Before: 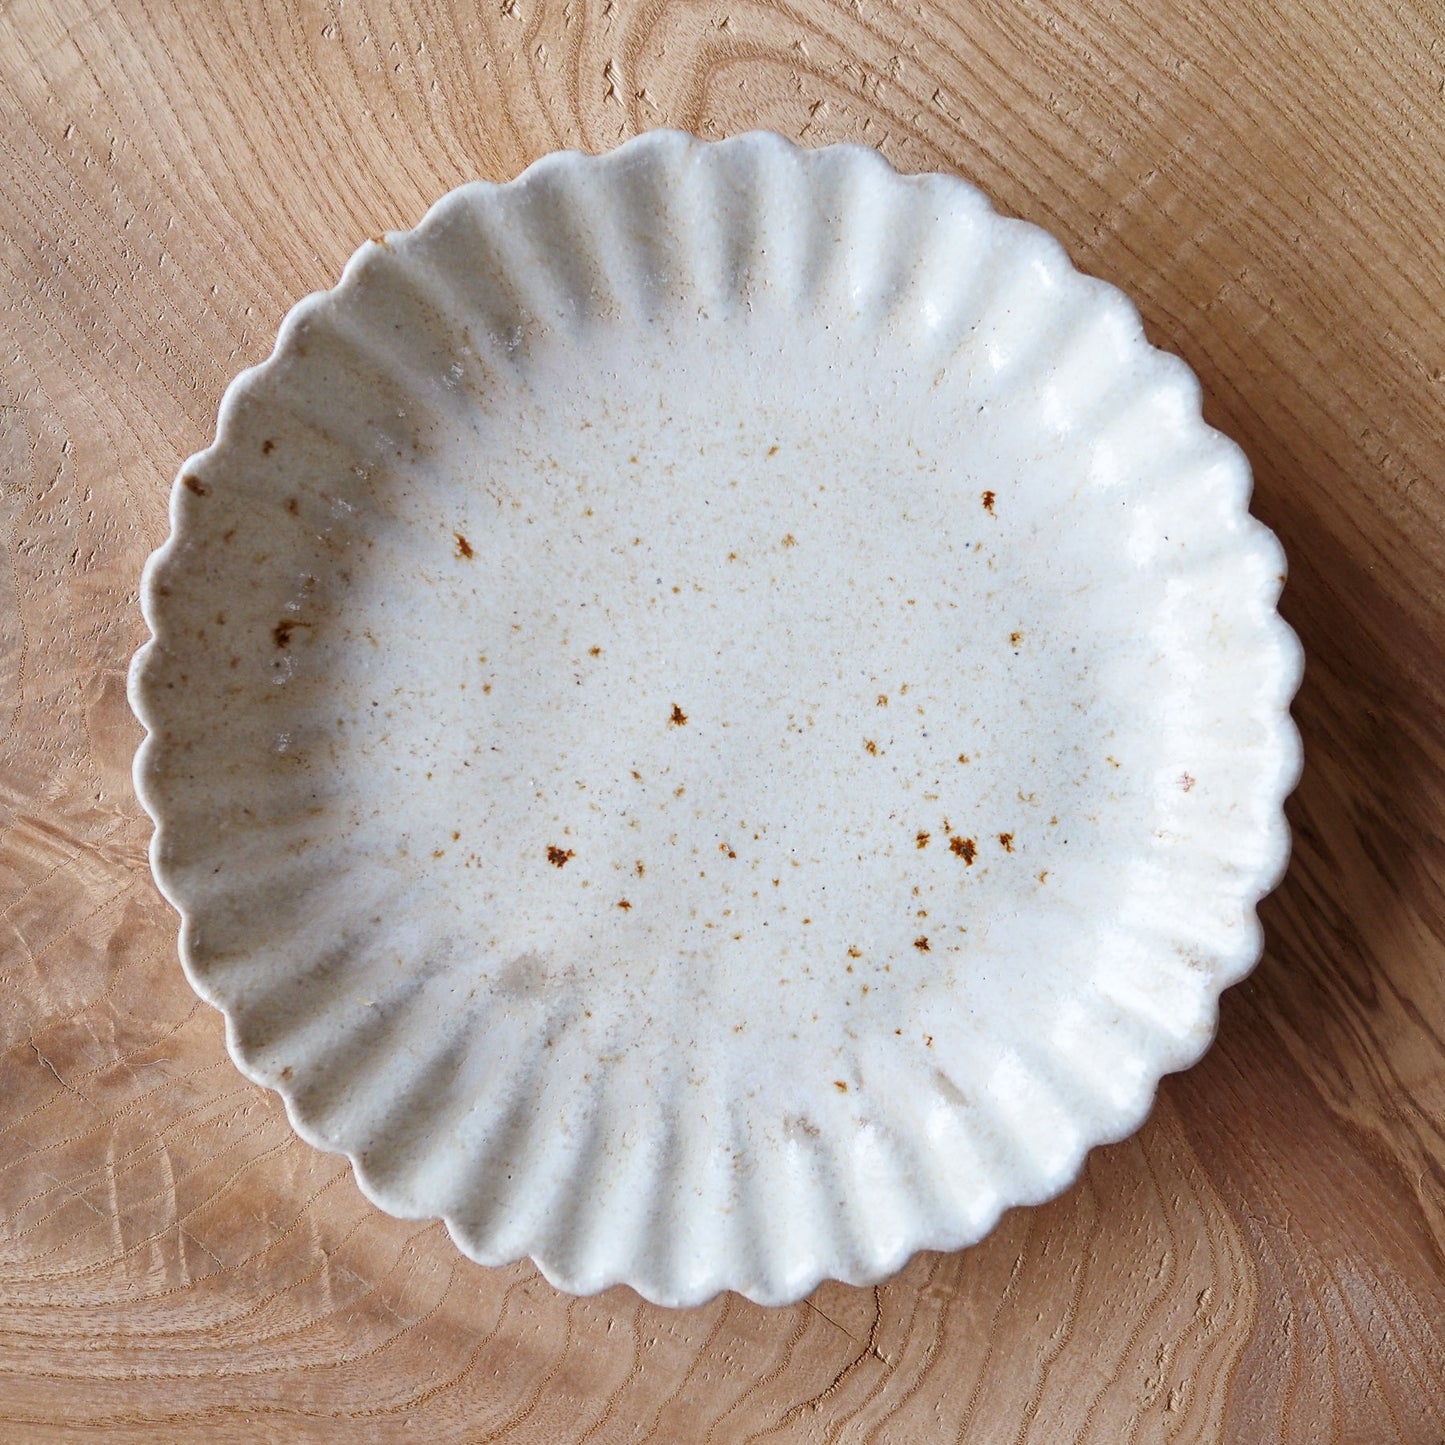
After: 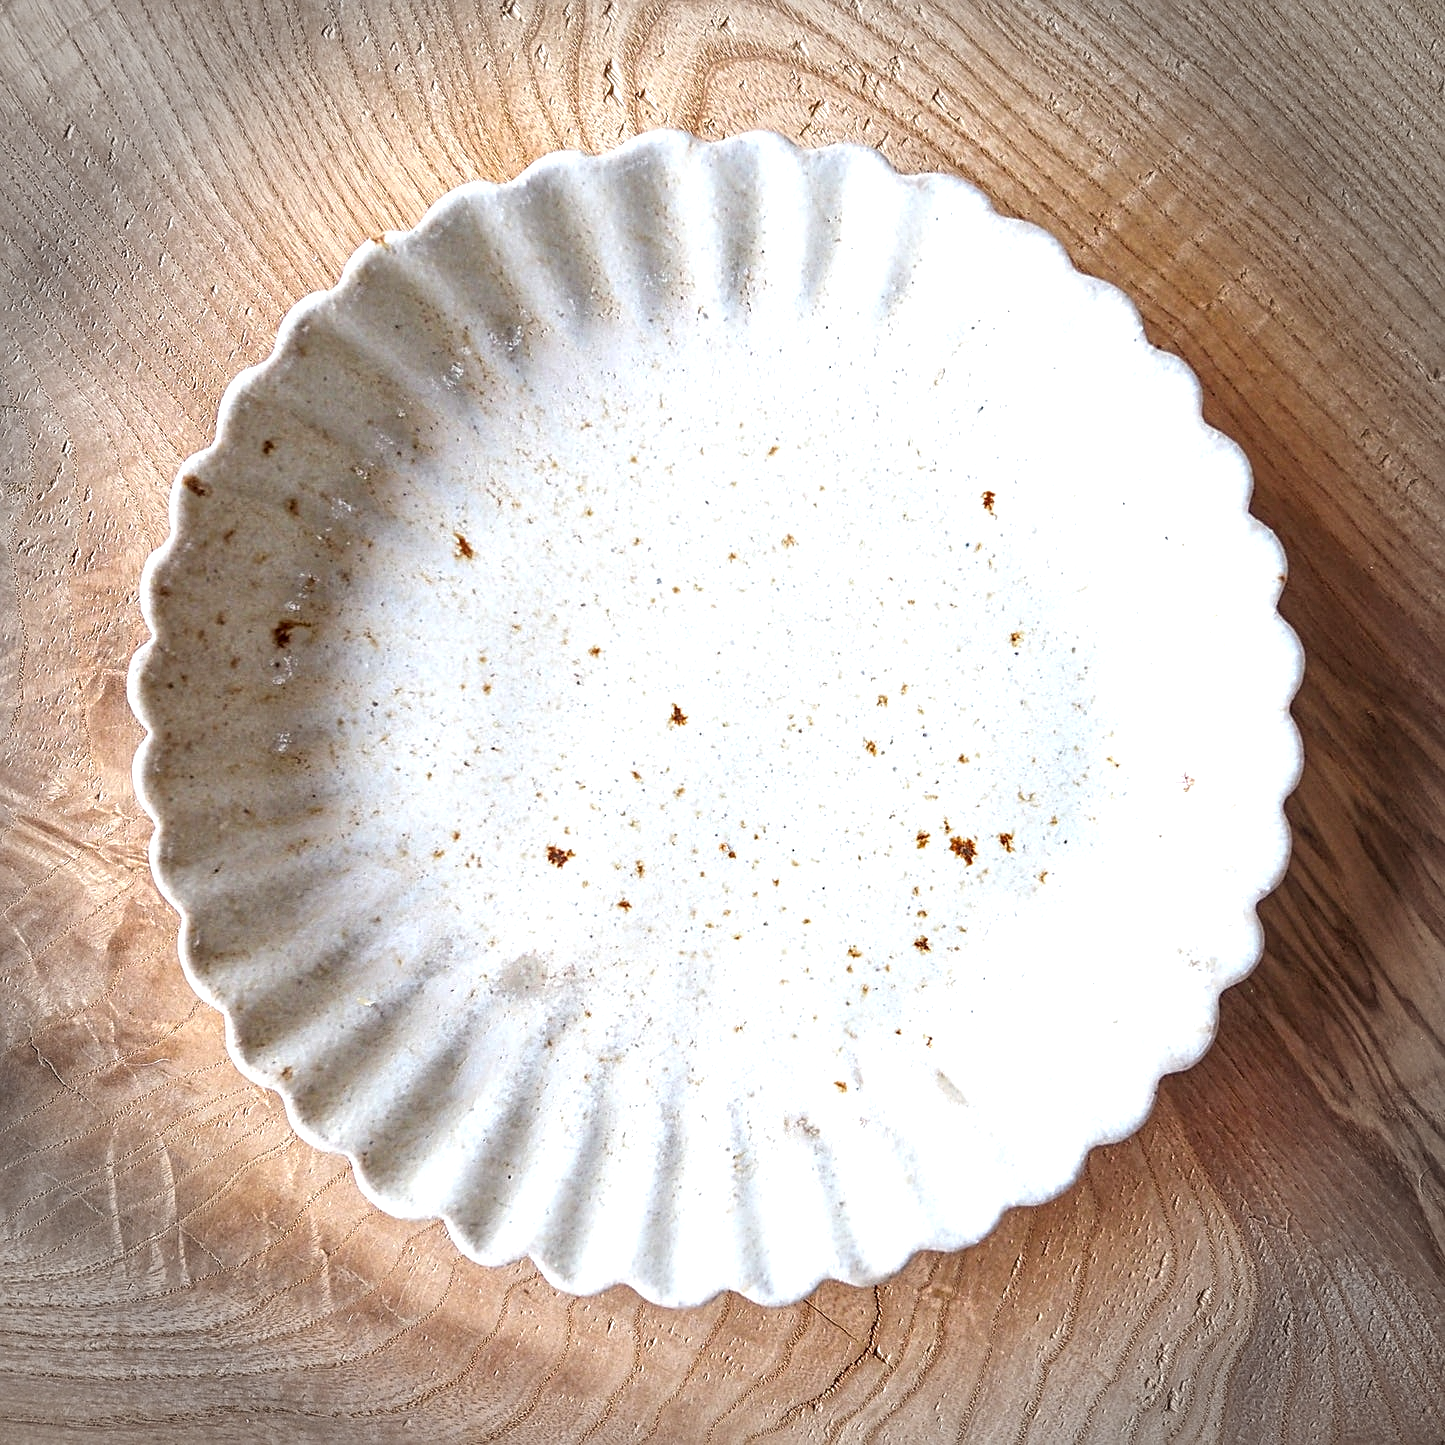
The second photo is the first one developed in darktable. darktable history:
sharpen: amount 0.575
local contrast: detail 130%
vignetting: fall-off start 88.03%, fall-off radius 24.9%
exposure: black level correction 0, exposure 0.7 EV, compensate exposure bias true, compensate highlight preservation false
